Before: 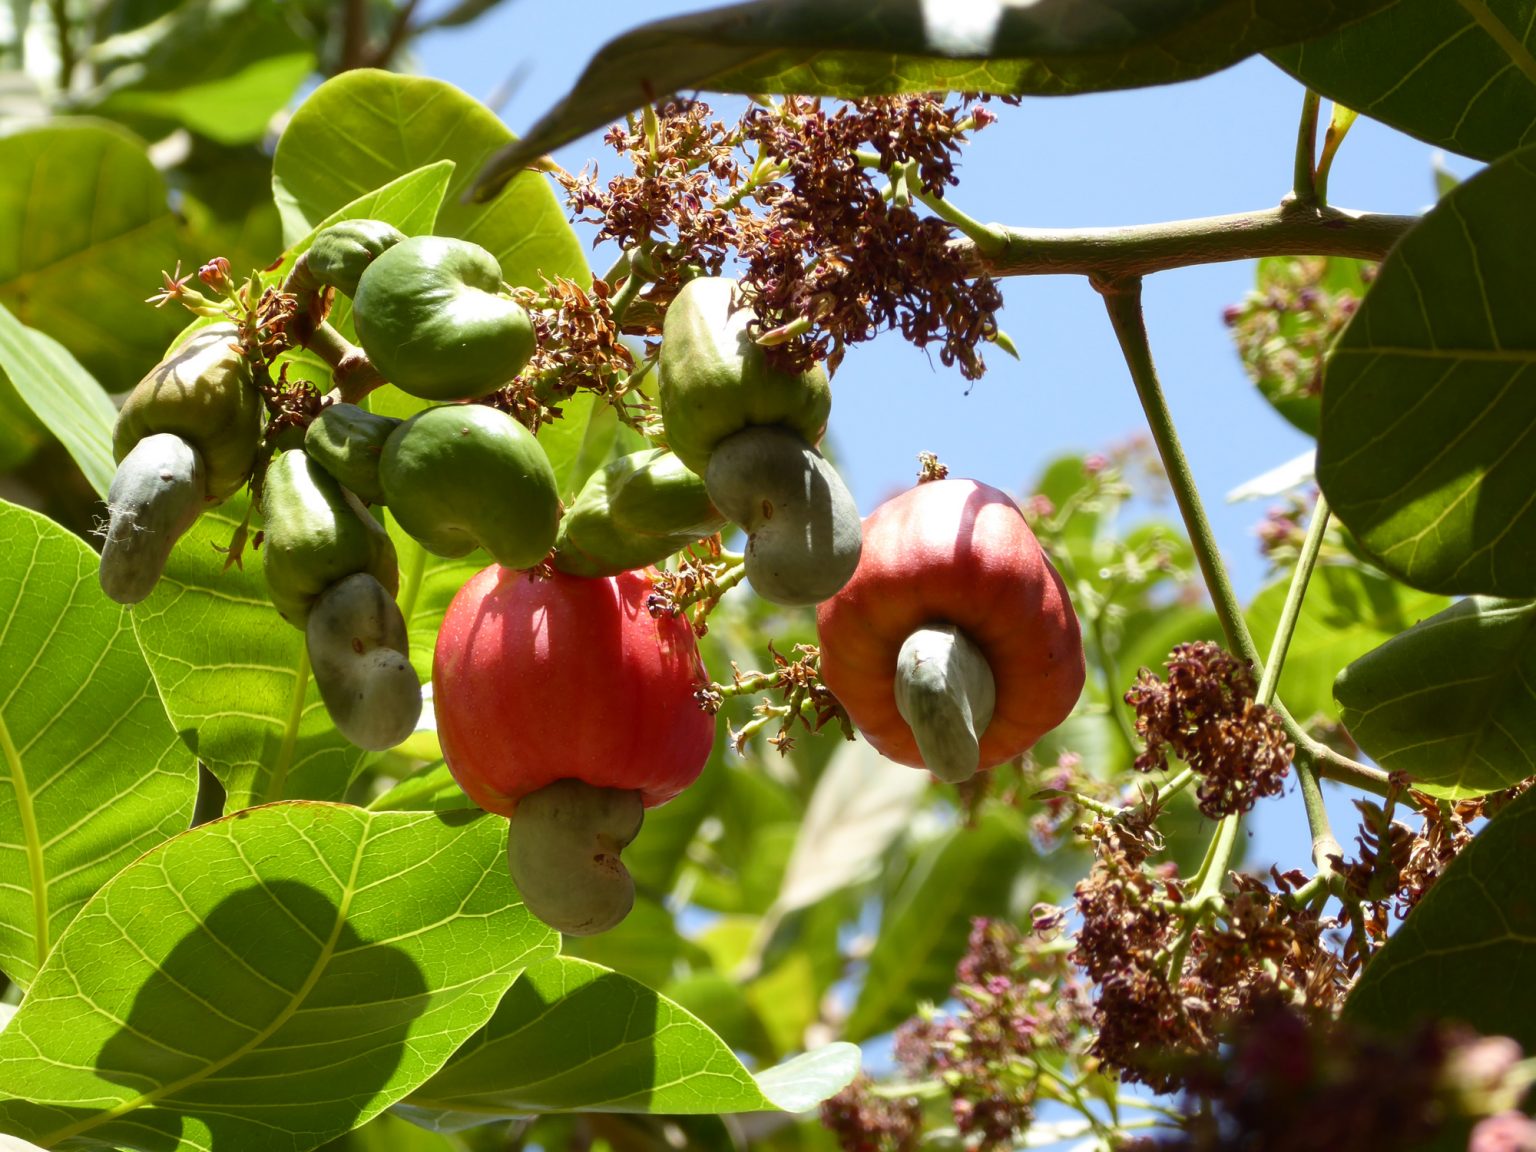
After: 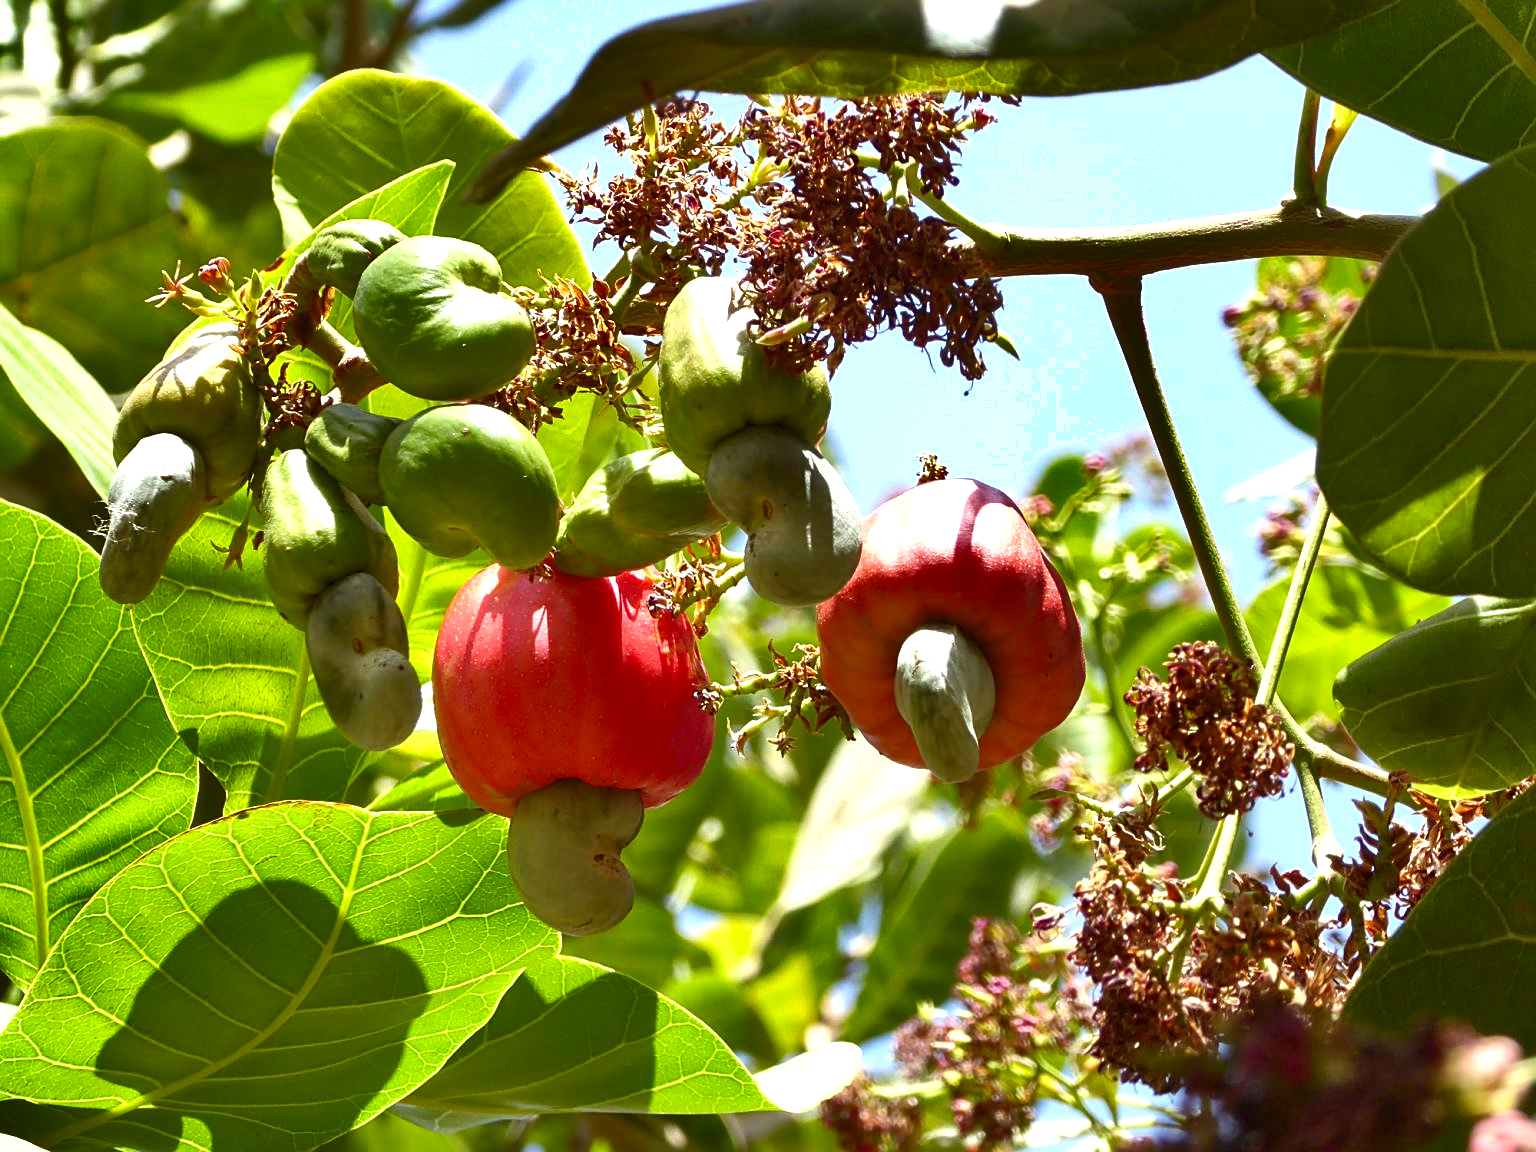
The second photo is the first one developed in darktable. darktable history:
sharpen: on, module defaults
exposure: black level correction 0.001, exposure 0.955 EV, compensate exposure bias true, compensate highlight preservation false
shadows and highlights: shadows 80.73, white point adjustment -9.07, highlights -61.46, soften with gaussian
